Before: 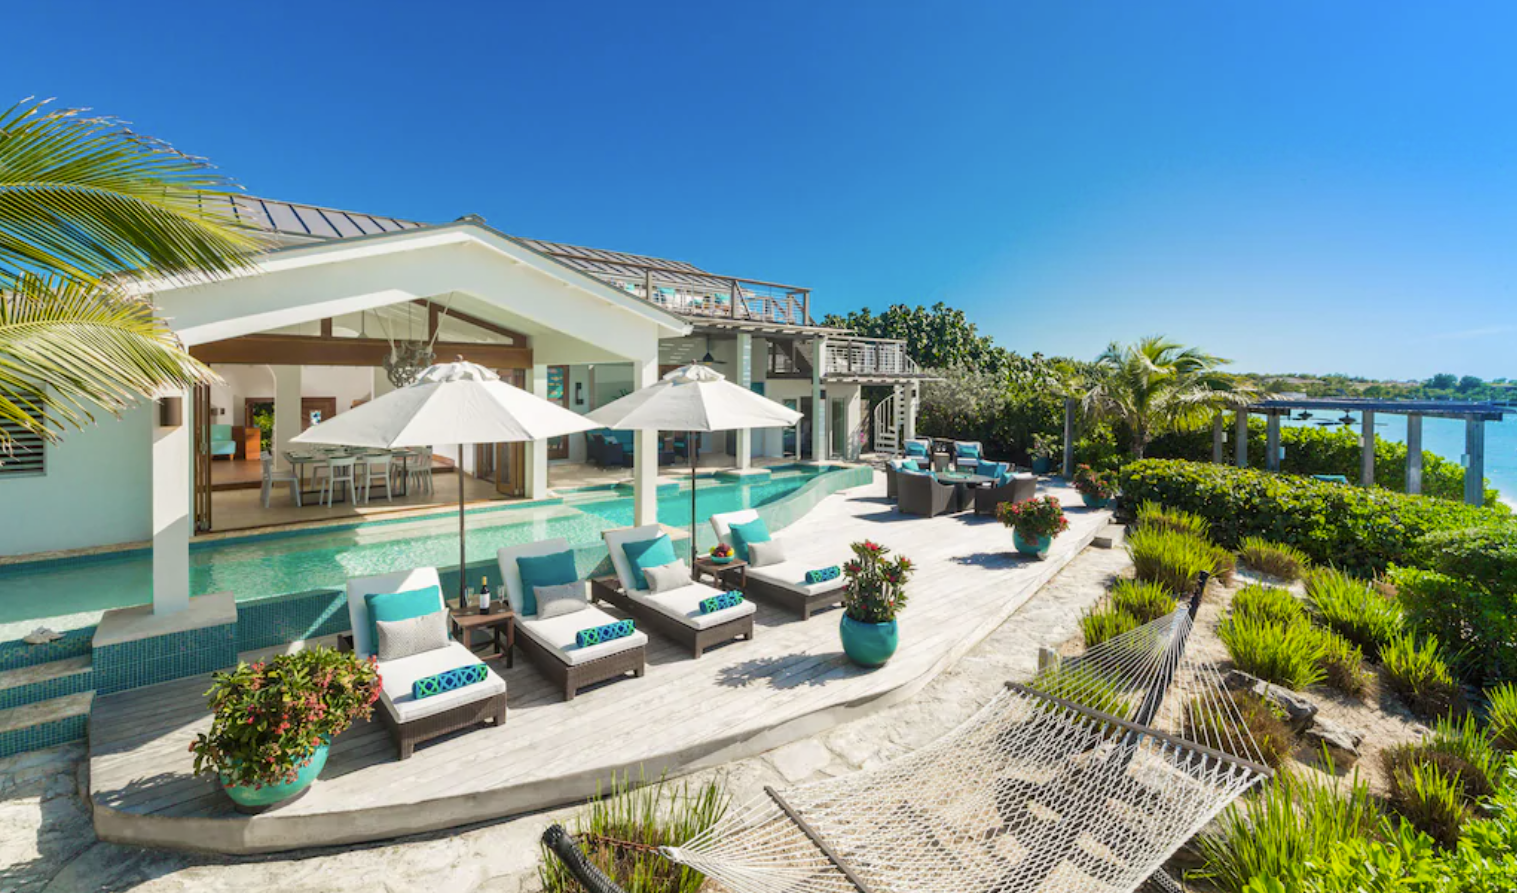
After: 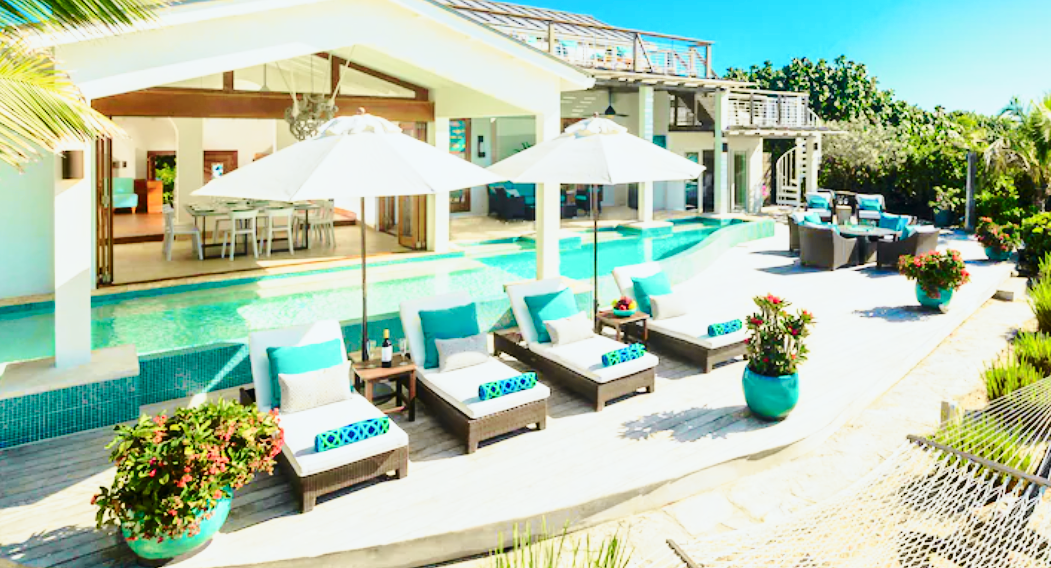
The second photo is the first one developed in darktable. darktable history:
crop: left 6.488%, top 27.668%, right 24.183%, bottom 8.656%
base curve: curves: ch0 [(0, 0) (0.028, 0.03) (0.121, 0.232) (0.46, 0.748) (0.859, 0.968) (1, 1)], preserve colors none
tone curve: curves: ch0 [(0, 0) (0.035, 0.017) (0.131, 0.108) (0.279, 0.279) (0.476, 0.554) (0.617, 0.693) (0.704, 0.77) (0.801, 0.854) (0.895, 0.927) (1, 0.976)]; ch1 [(0, 0) (0.318, 0.278) (0.444, 0.427) (0.493, 0.488) (0.504, 0.497) (0.537, 0.538) (0.594, 0.616) (0.746, 0.764) (1, 1)]; ch2 [(0, 0) (0.316, 0.292) (0.381, 0.37) (0.423, 0.448) (0.476, 0.482) (0.502, 0.495) (0.529, 0.547) (0.583, 0.608) (0.639, 0.657) (0.7, 0.7) (0.861, 0.808) (1, 0.951)], color space Lab, independent channels, preserve colors none
tone equalizer: on, module defaults
color balance rgb: perceptual saturation grading › global saturation 10%, global vibrance 10%
